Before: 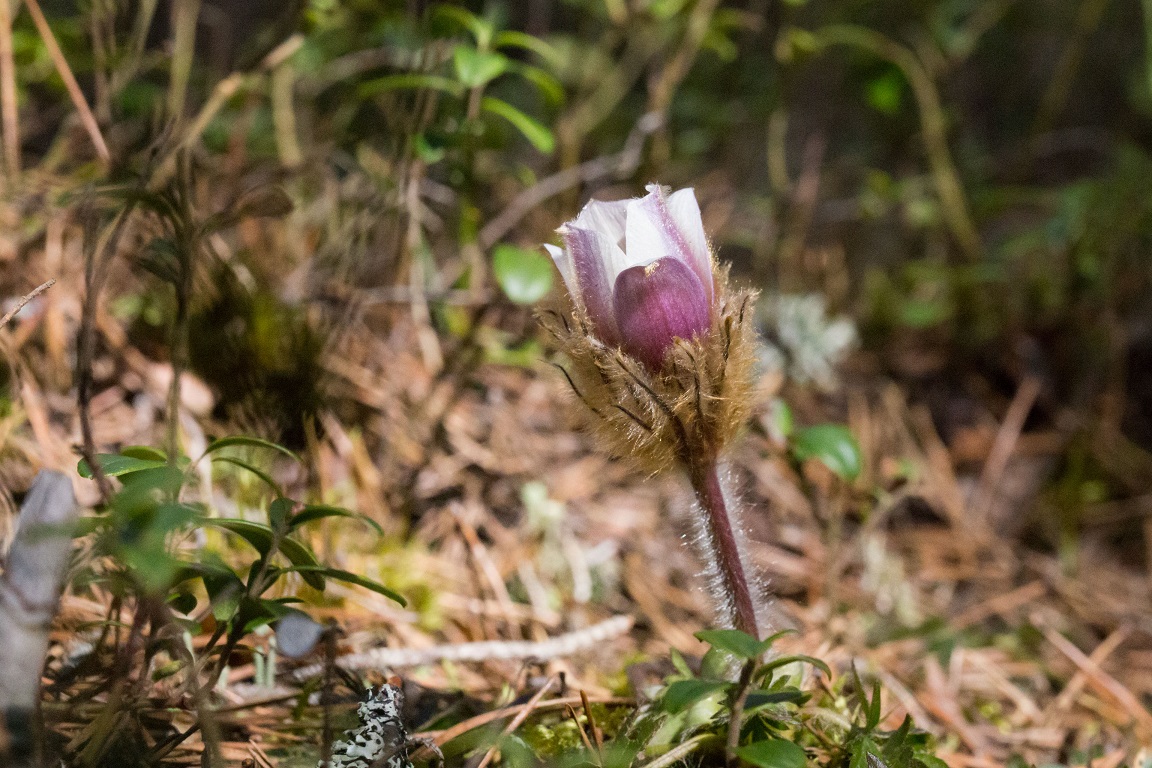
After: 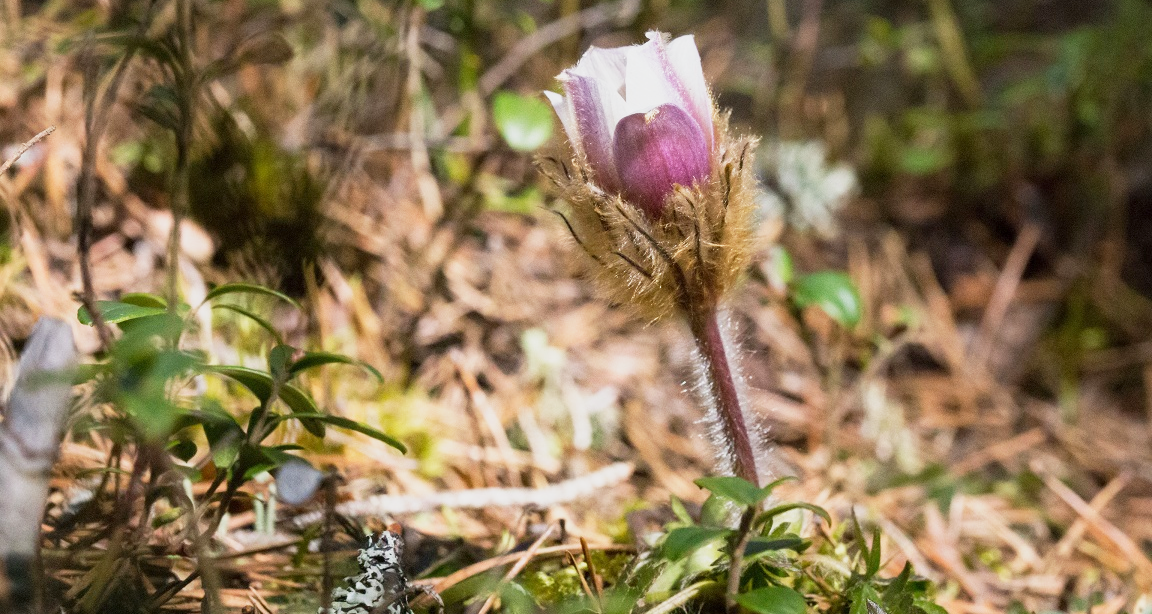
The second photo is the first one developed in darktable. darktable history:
crop and rotate: top 19.998%
base curve: curves: ch0 [(0, 0) (0.088, 0.125) (0.176, 0.251) (0.354, 0.501) (0.613, 0.749) (1, 0.877)], preserve colors none
